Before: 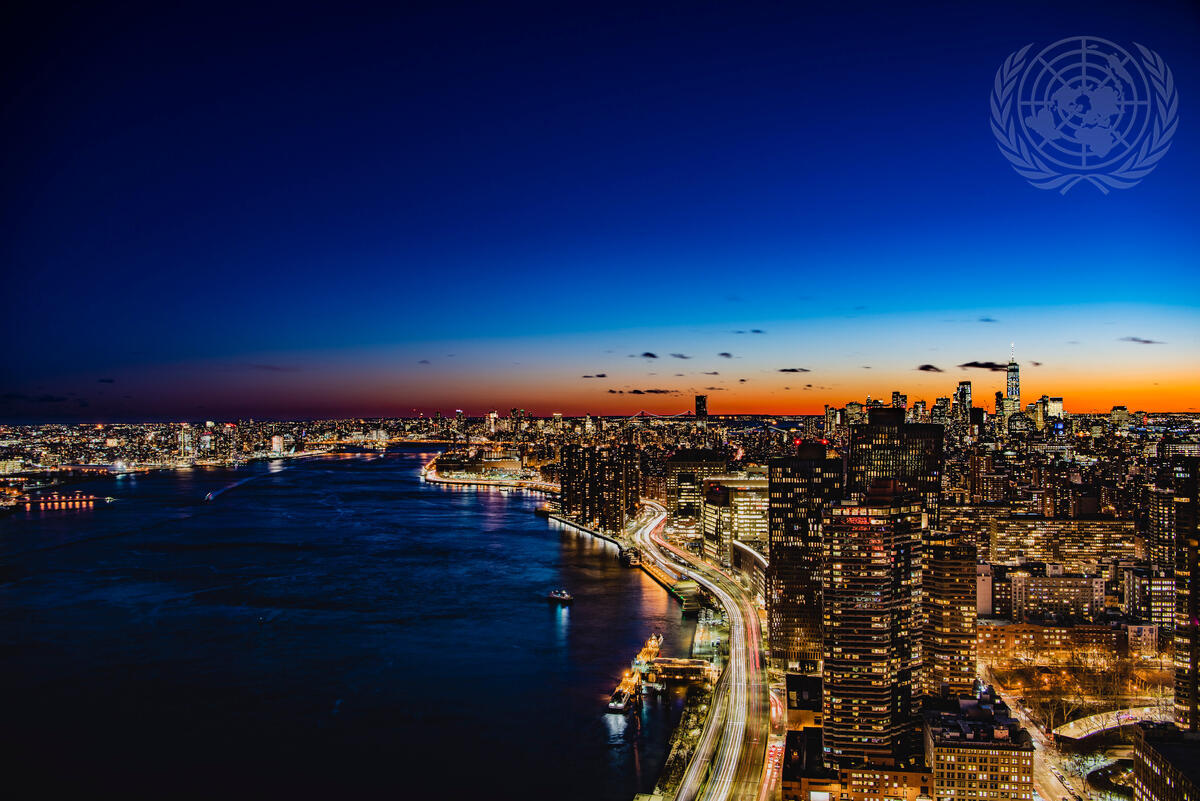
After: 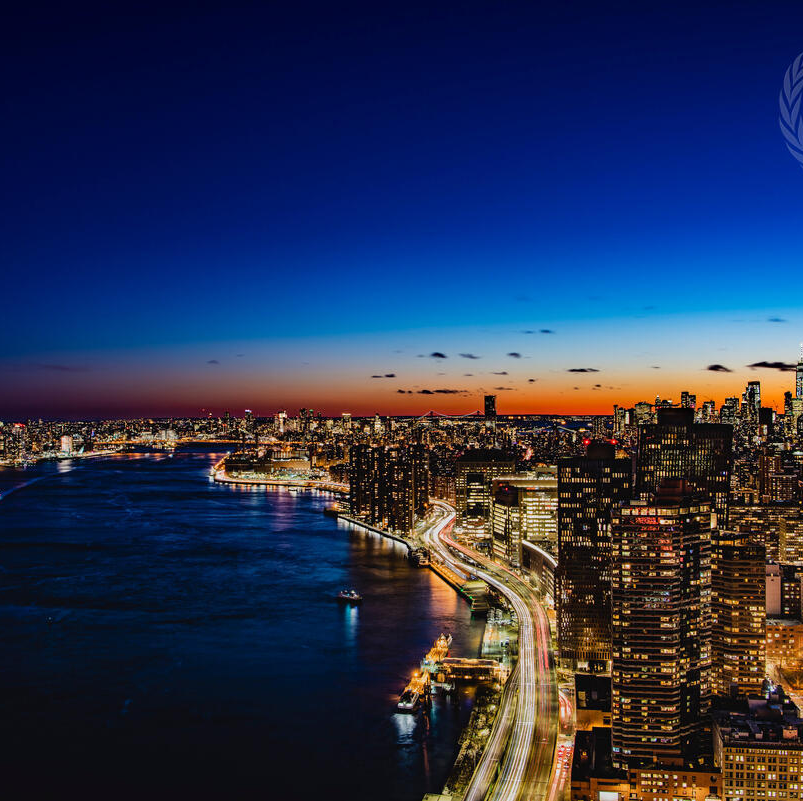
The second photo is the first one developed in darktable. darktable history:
crop and rotate: left 17.631%, right 15.444%
